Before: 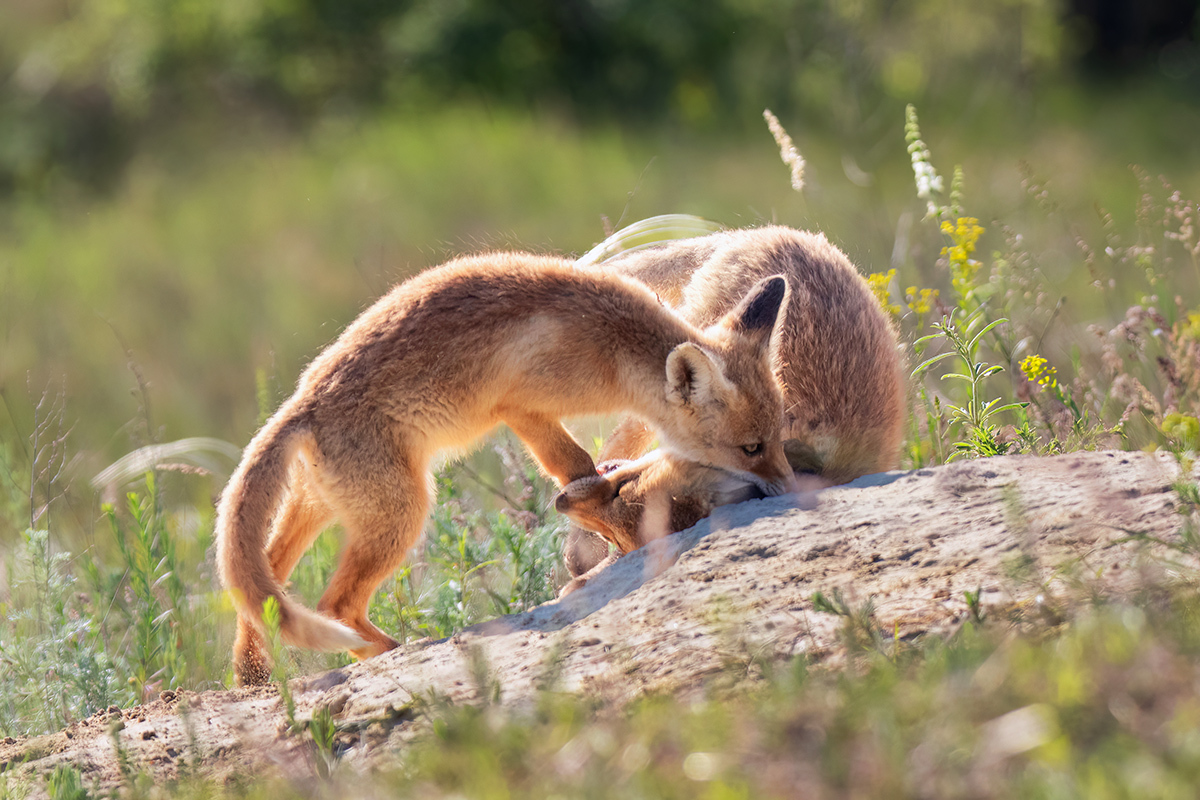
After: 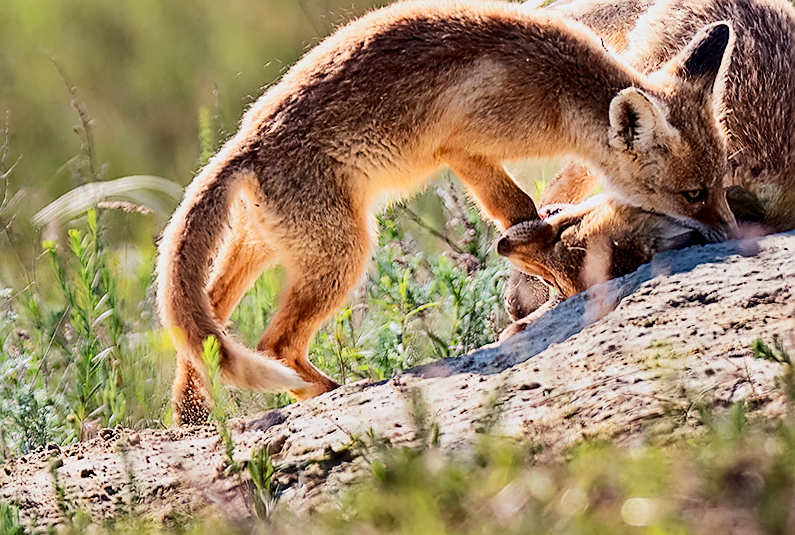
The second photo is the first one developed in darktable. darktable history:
crop and rotate: angle -0.799°, left 3.868%, top 31.683%, right 28.477%
sharpen: radius 1.381, amount 1.248, threshold 0.634
contrast brightness saturation: contrast 0.277
haze removal: strength 0.406, distance 0.219, compatibility mode true, adaptive false
filmic rgb: black relative exposure -7.65 EV, white relative exposure 3.99 EV, hardness 4.01, contrast 1.098, highlights saturation mix -30.67%, iterations of high-quality reconstruction 0
